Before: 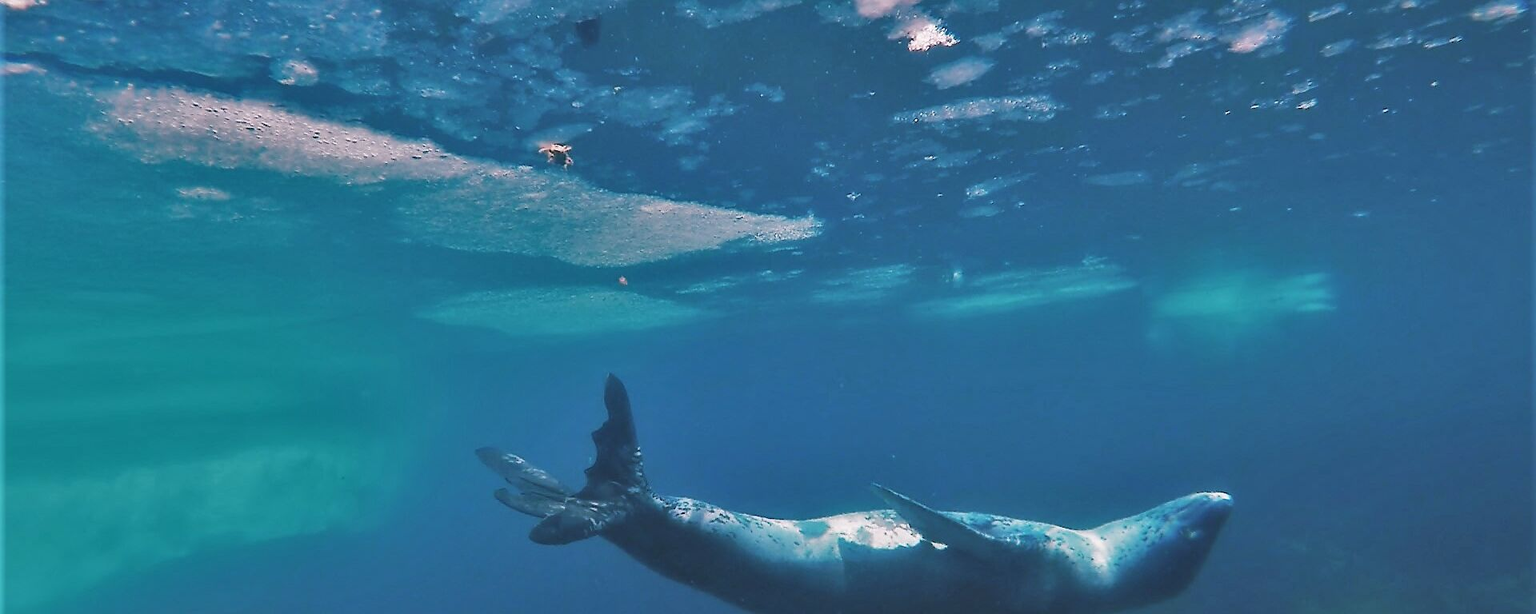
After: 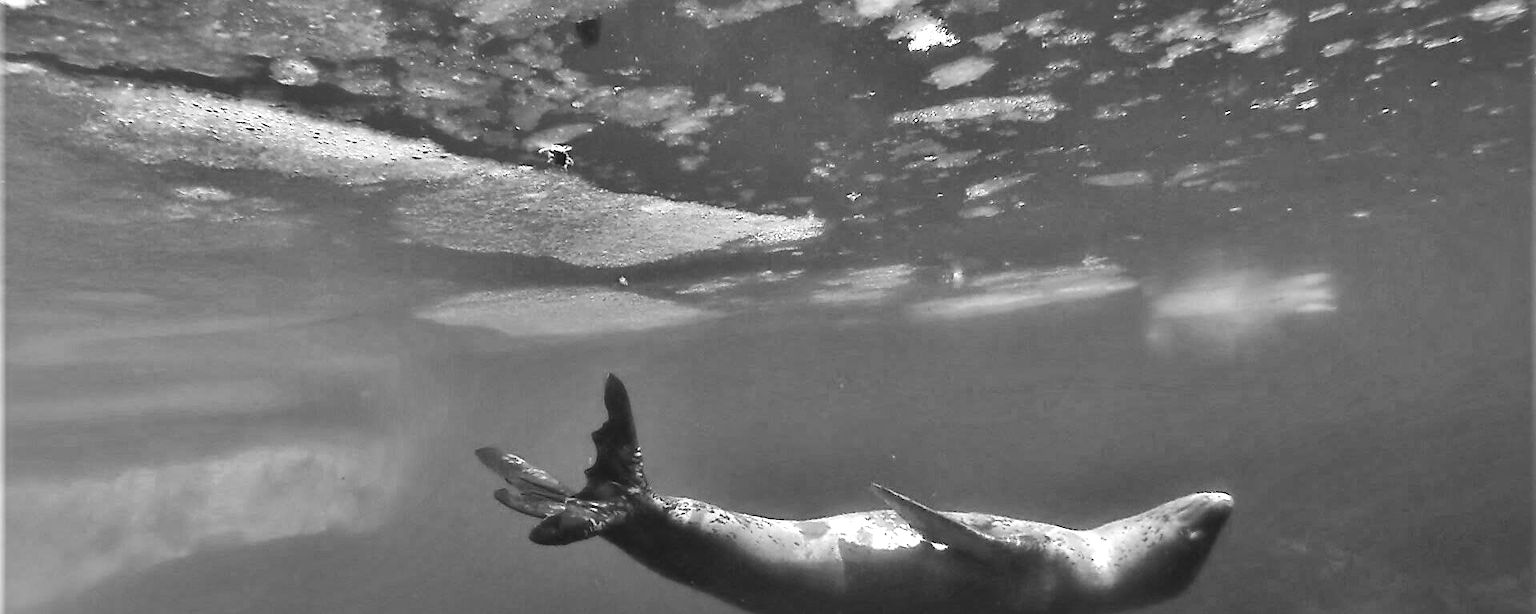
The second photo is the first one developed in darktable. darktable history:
monochrome: a 2.21, b -1.33, size 2.2
tone equalizer: -8 EV -0.75 EV, -7 EV -0.7 EV, -6 EV -0.6 EV, -5 EV -0.4 EV, -3 EV 0.4 EV, -2 EV 0.6 EV, -1 EV 0.7 EV, +0 EV 0.75 EV, edges refinement/feathering 500, mask exposure compensation -1.57 EV, preserve details no
local contrast: mode bilateral grid, contrast 20, coarseness 50, detail 171%, midtone range 0.2
